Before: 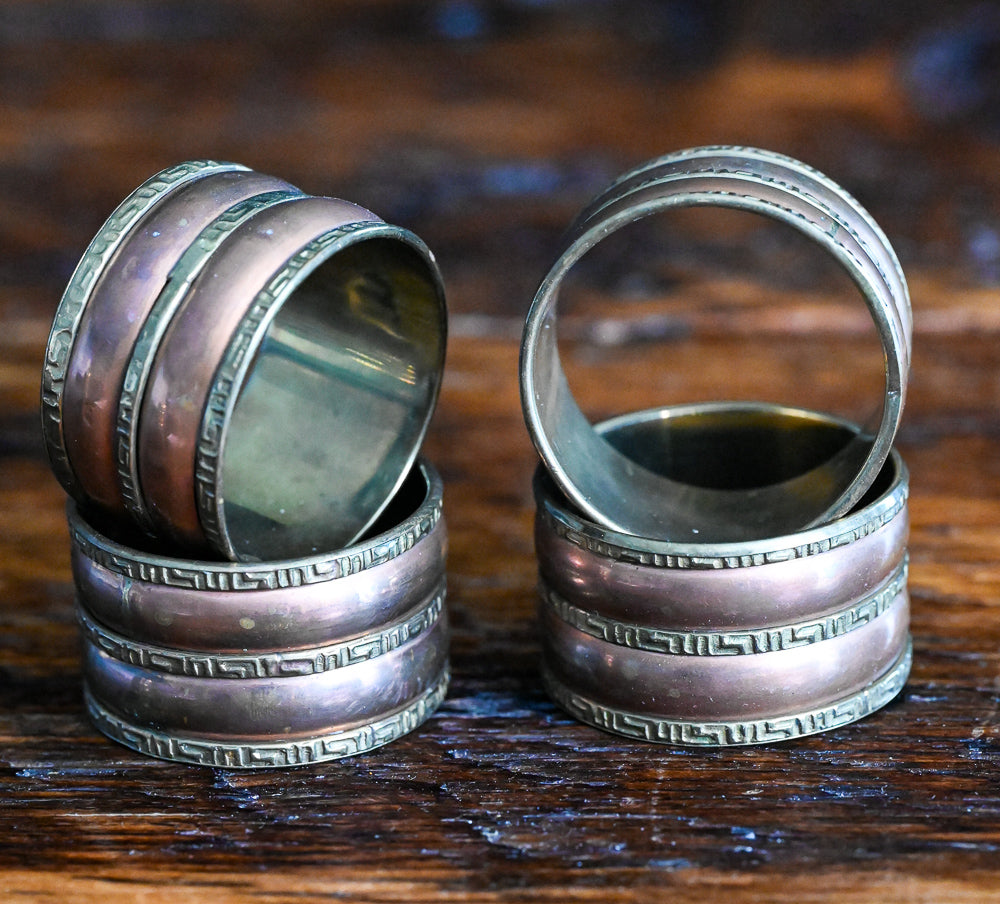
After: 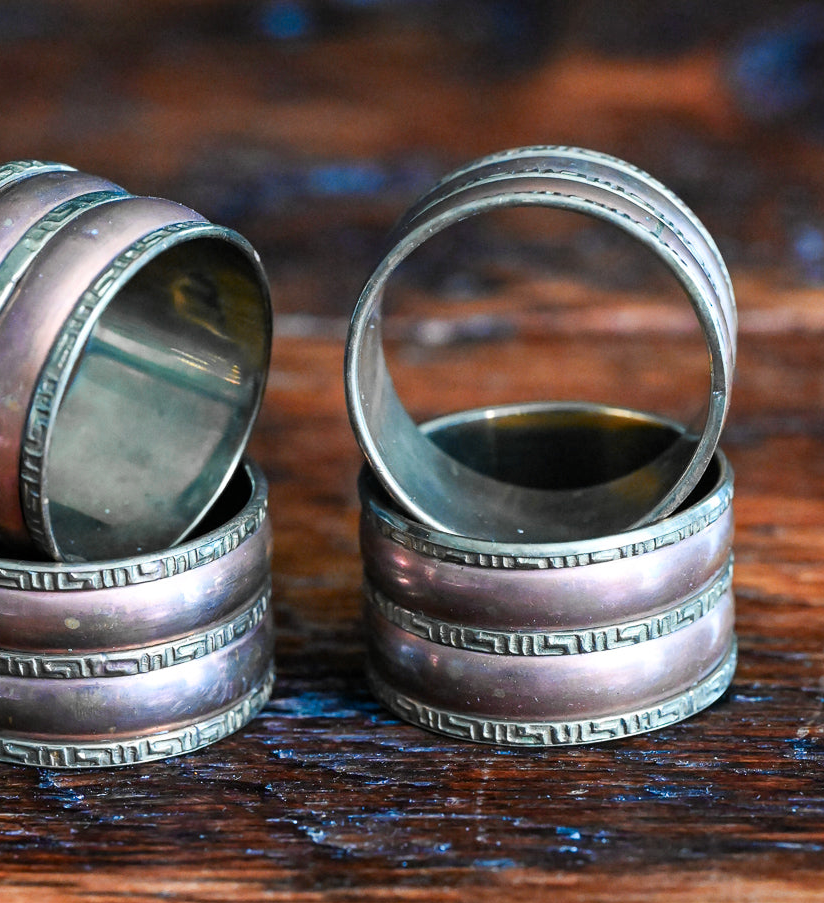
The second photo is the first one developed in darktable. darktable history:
color zones: curves: ch1 [(0.29, 0.492) (0.373, 0.185) (0.509, 0.481)]; ch2 [(0.25, 0.462) (0.749, 0.457)], mix 40.67%
crop: left 17.582%, bottom 0.031%
